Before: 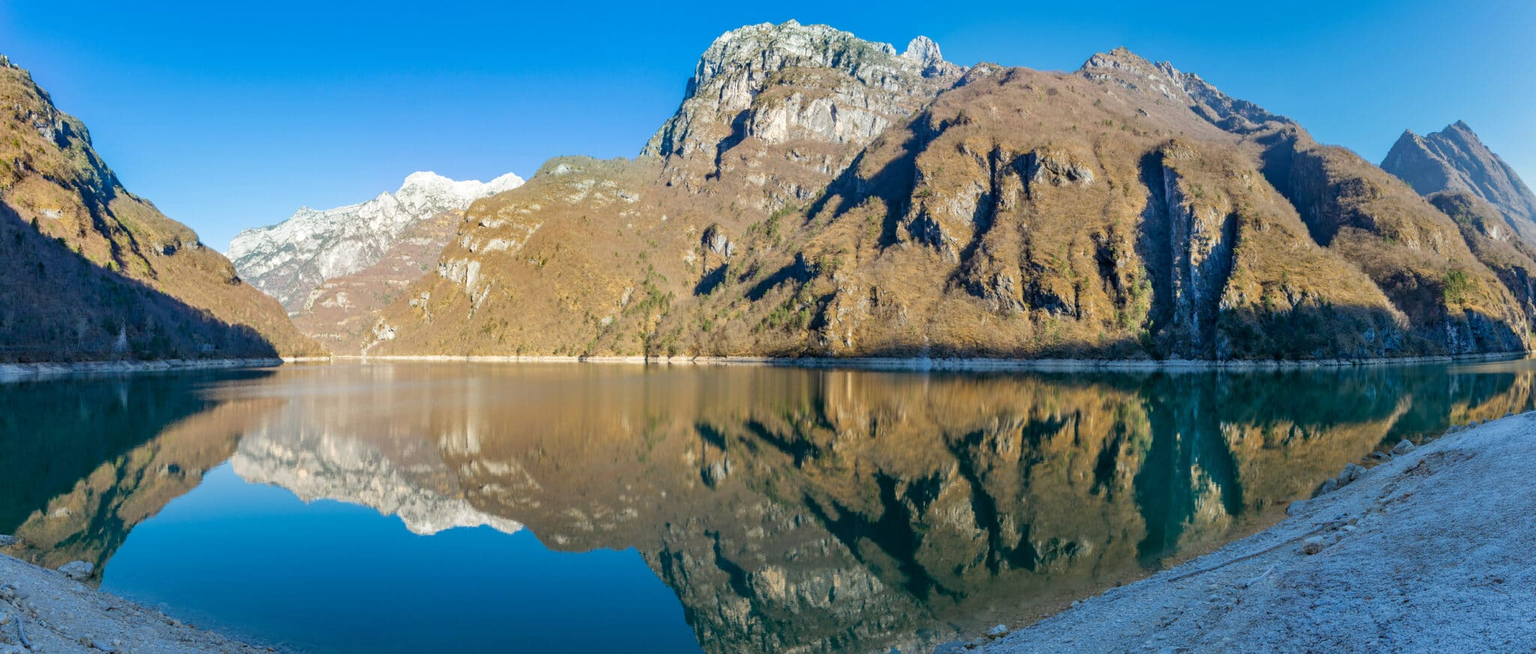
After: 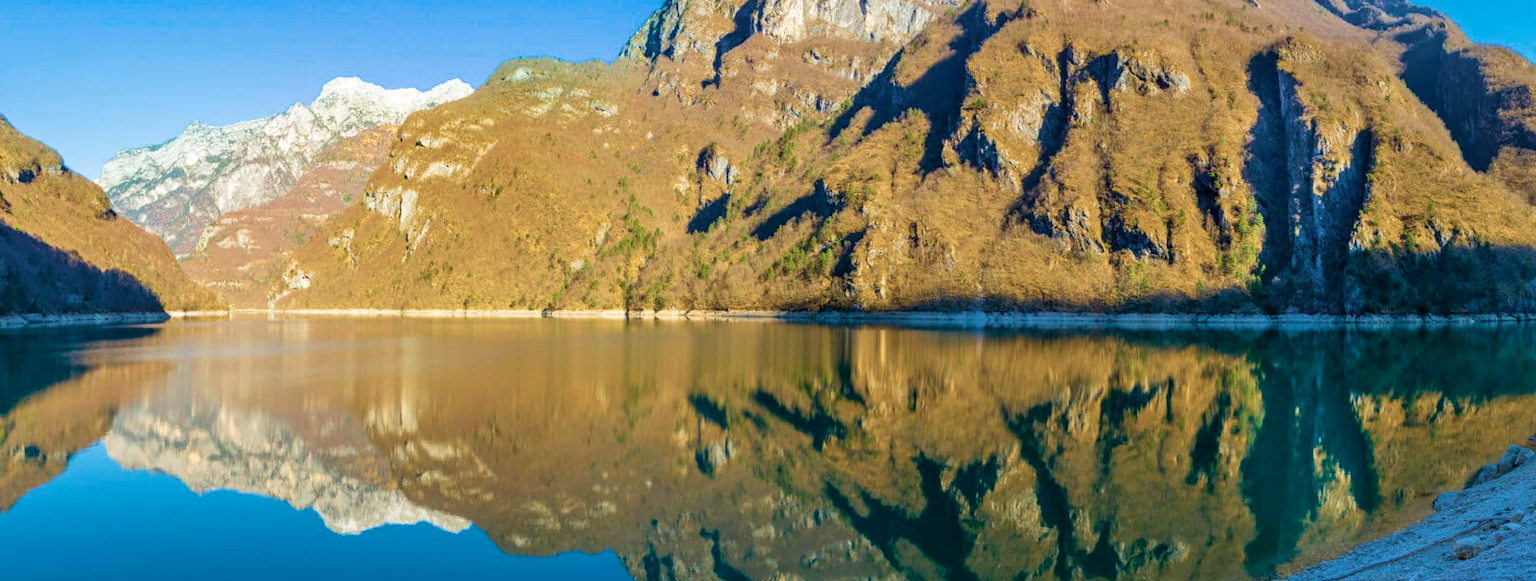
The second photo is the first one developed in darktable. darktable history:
crop: left 9.712%, top 16.928%, right 10.845%, bottom 12.332%
velvia: strength 75%
